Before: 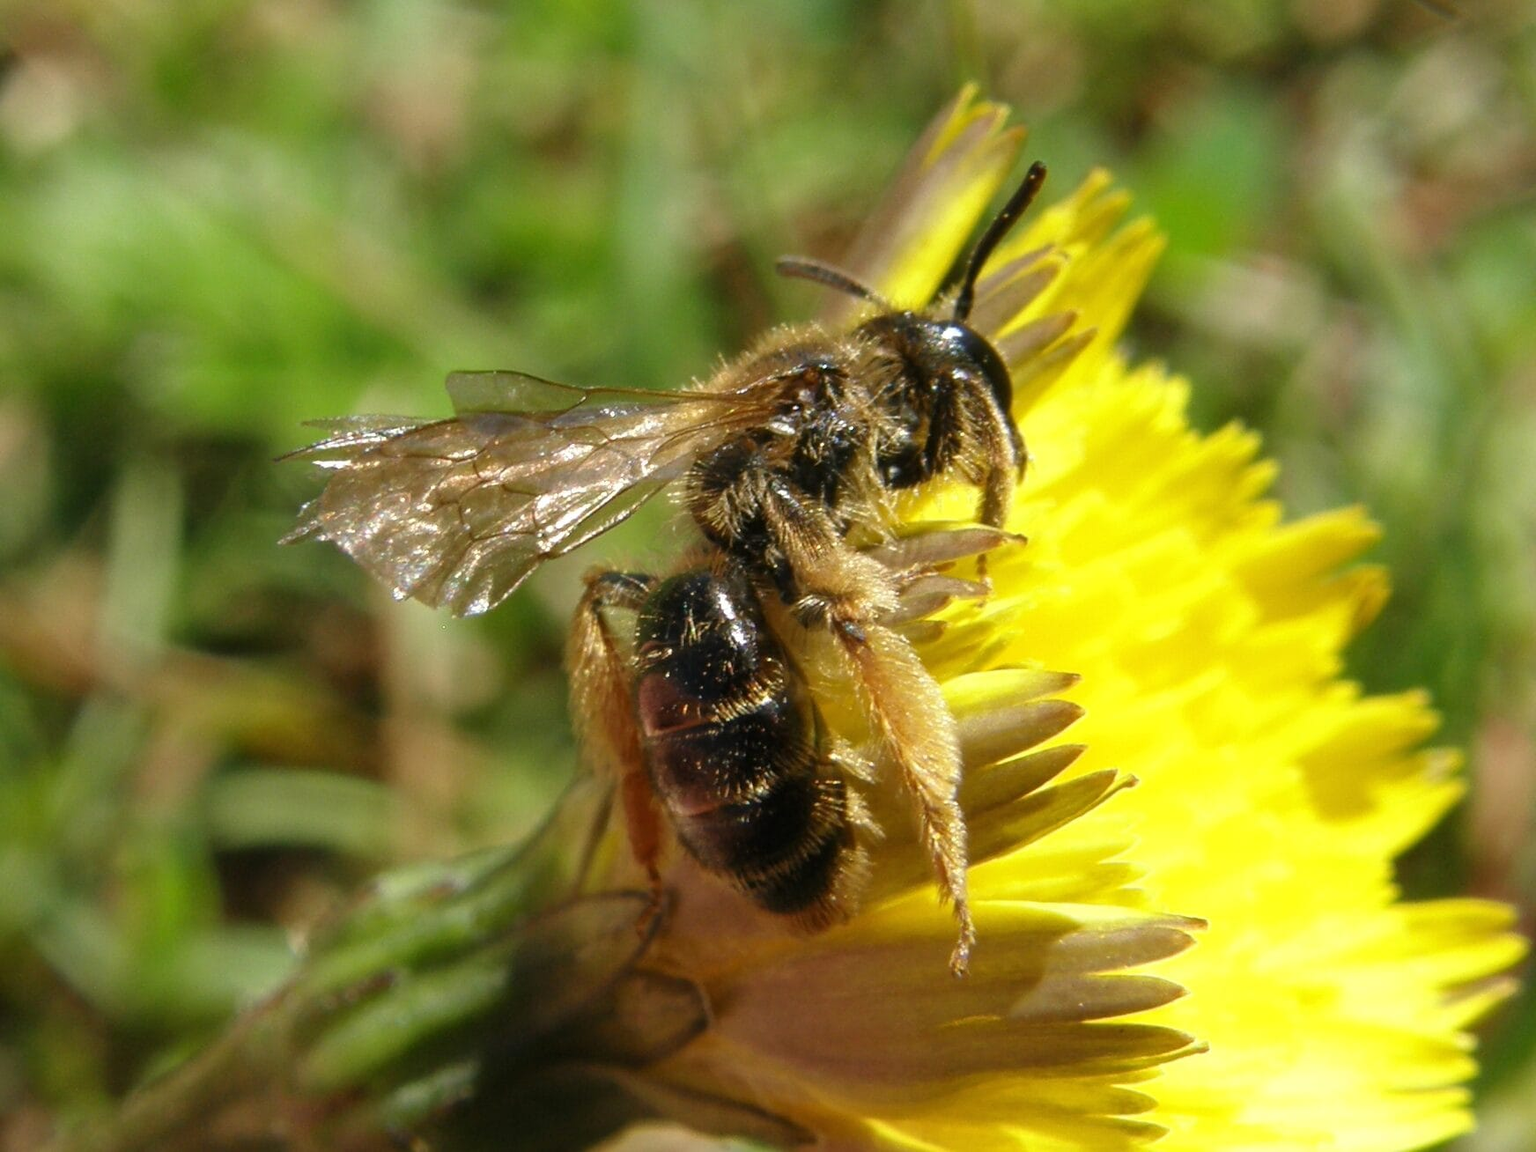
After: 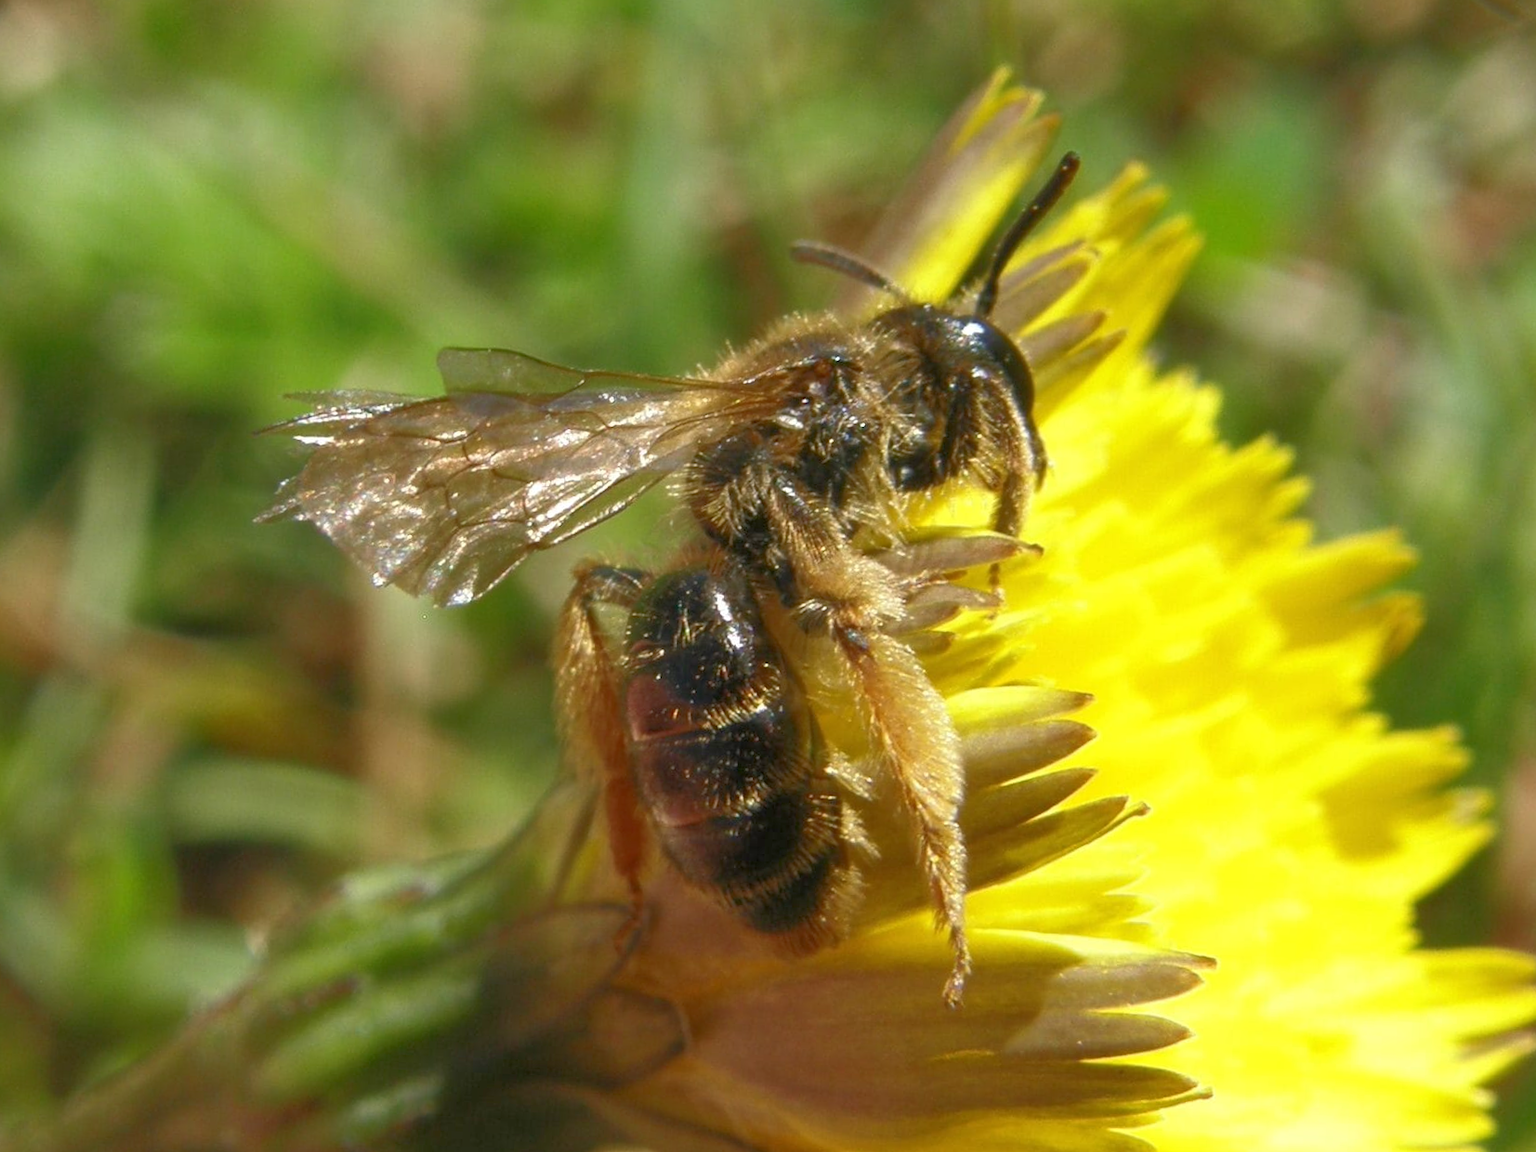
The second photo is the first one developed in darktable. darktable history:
rgb curve: curves: ch0 [(0, 0) (0.072, 0.166) (0.217, 0.293) (0.414, 0.42) (1, 1)], compensate middle gray true, preserve colors basic power
crop and rotate: angle -2.38°
